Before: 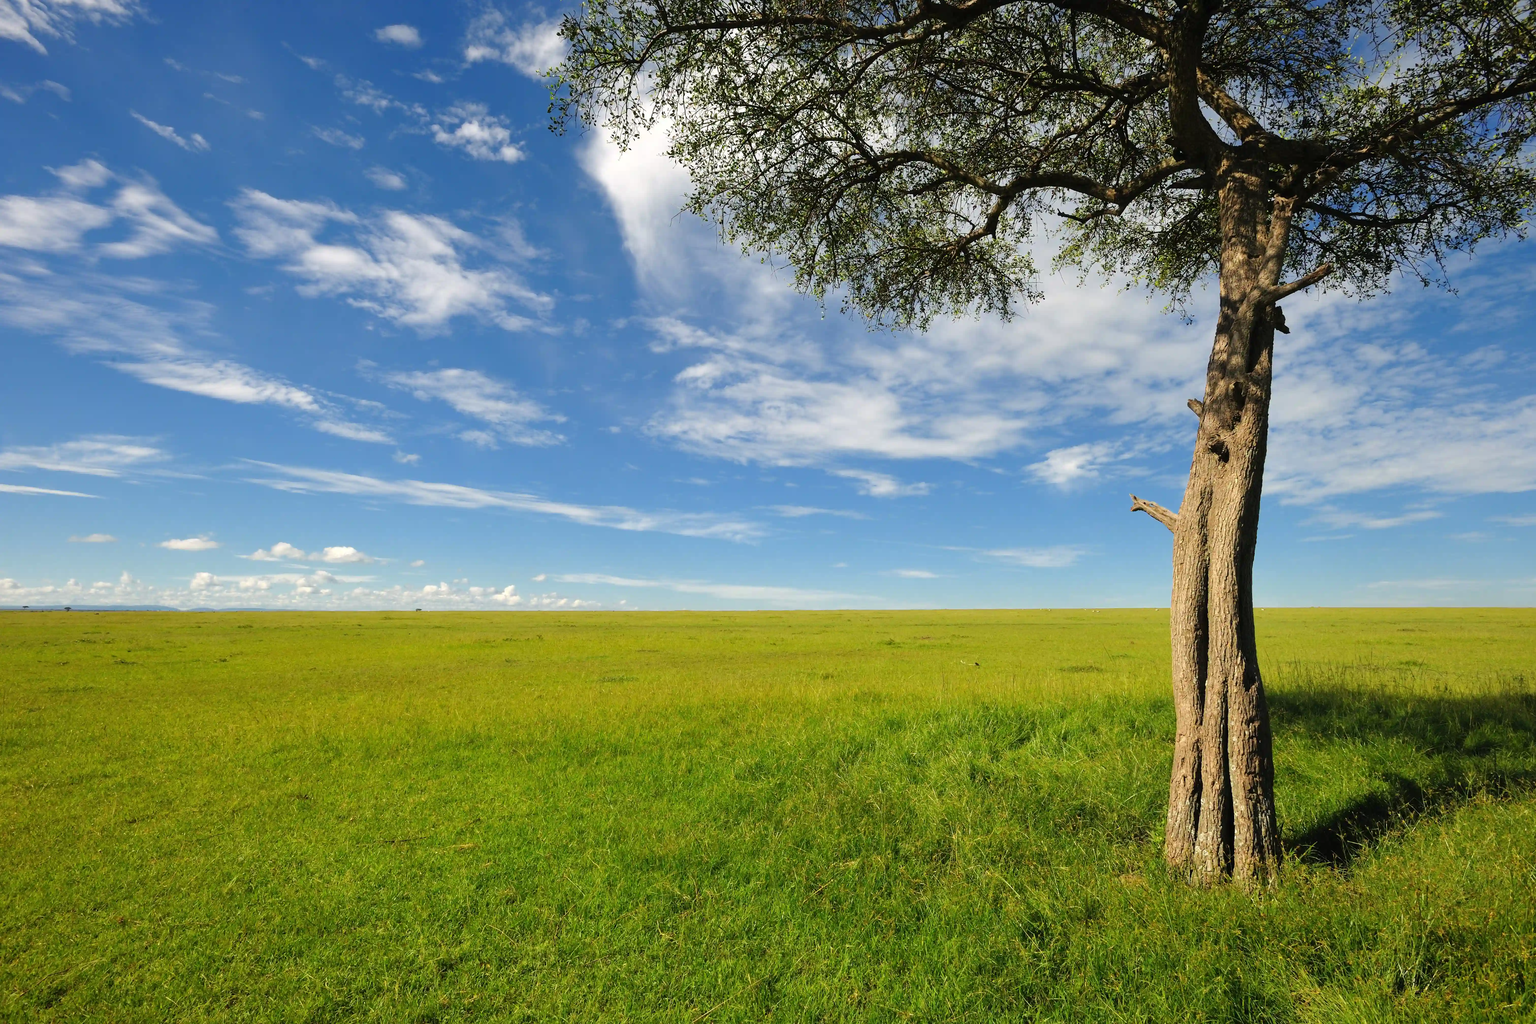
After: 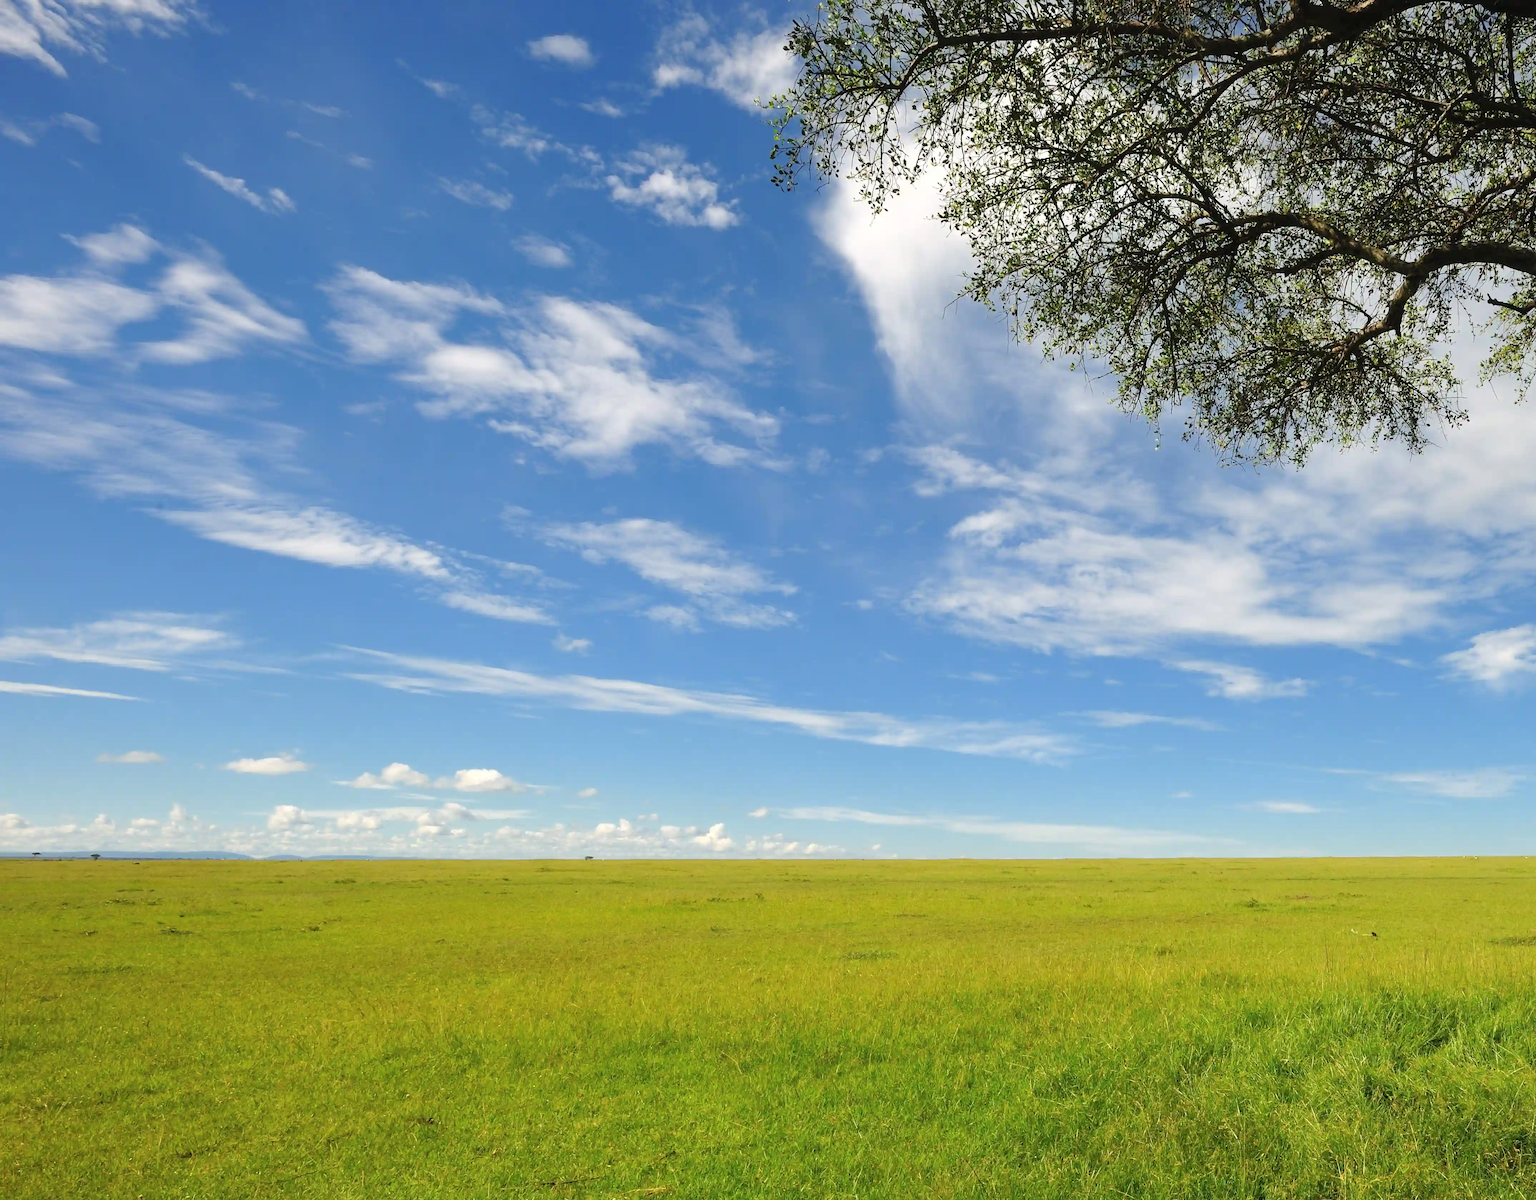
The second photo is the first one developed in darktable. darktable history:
contrast brightness saturation: contrast 0.05, brightness 0.06, saturation 0.01
crop: right 28.885%, bottom 16.626%
